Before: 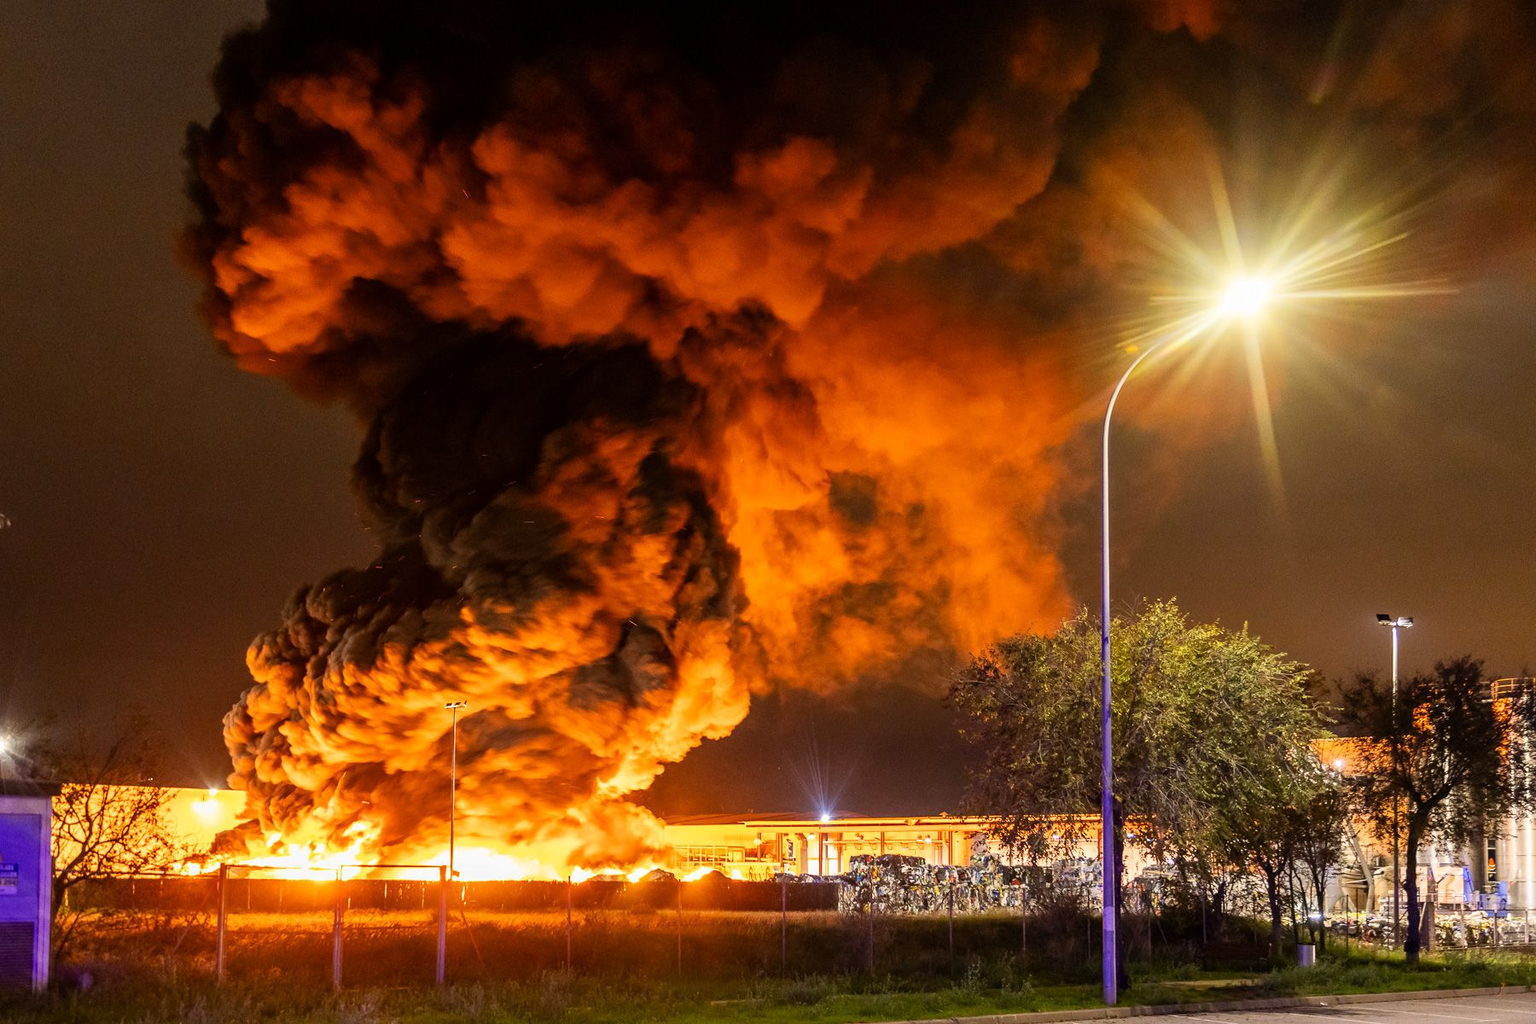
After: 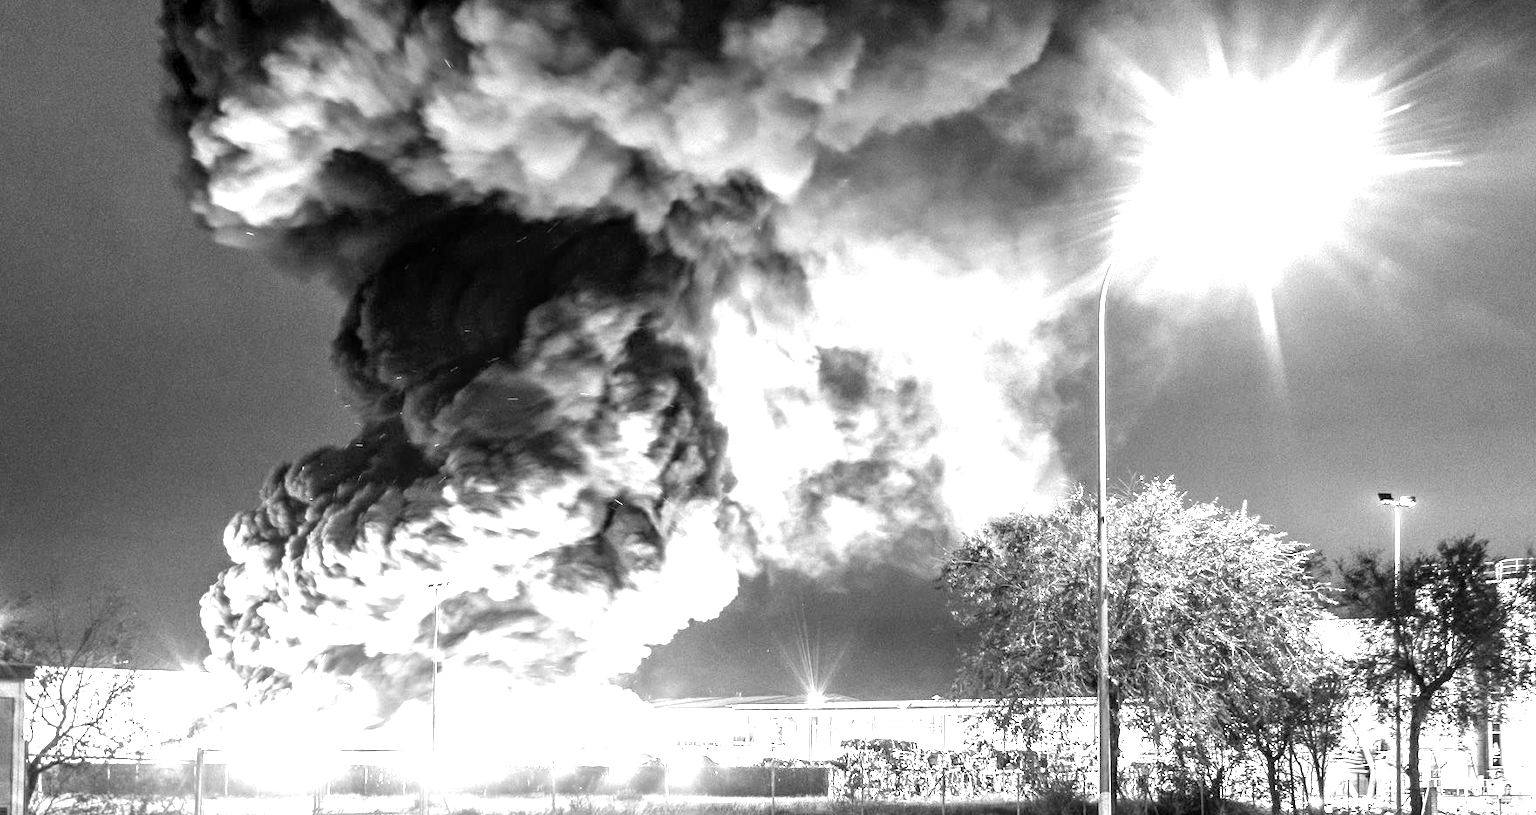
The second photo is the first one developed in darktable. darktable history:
exposure: black level correction 0.001, exposure 1.988 EV, compensate highlight preservation false
local contrast: on, module defaults
crop and rotate: left 1.815%, top 12.847%, right 0.292%, bottom 9.185%
color calibration: output gray [0.714, 0.278, 0, 0], gray › normalize channels true, x 0.396, y 0.386, temperature 3693.17 K, gamut compression 0.022
